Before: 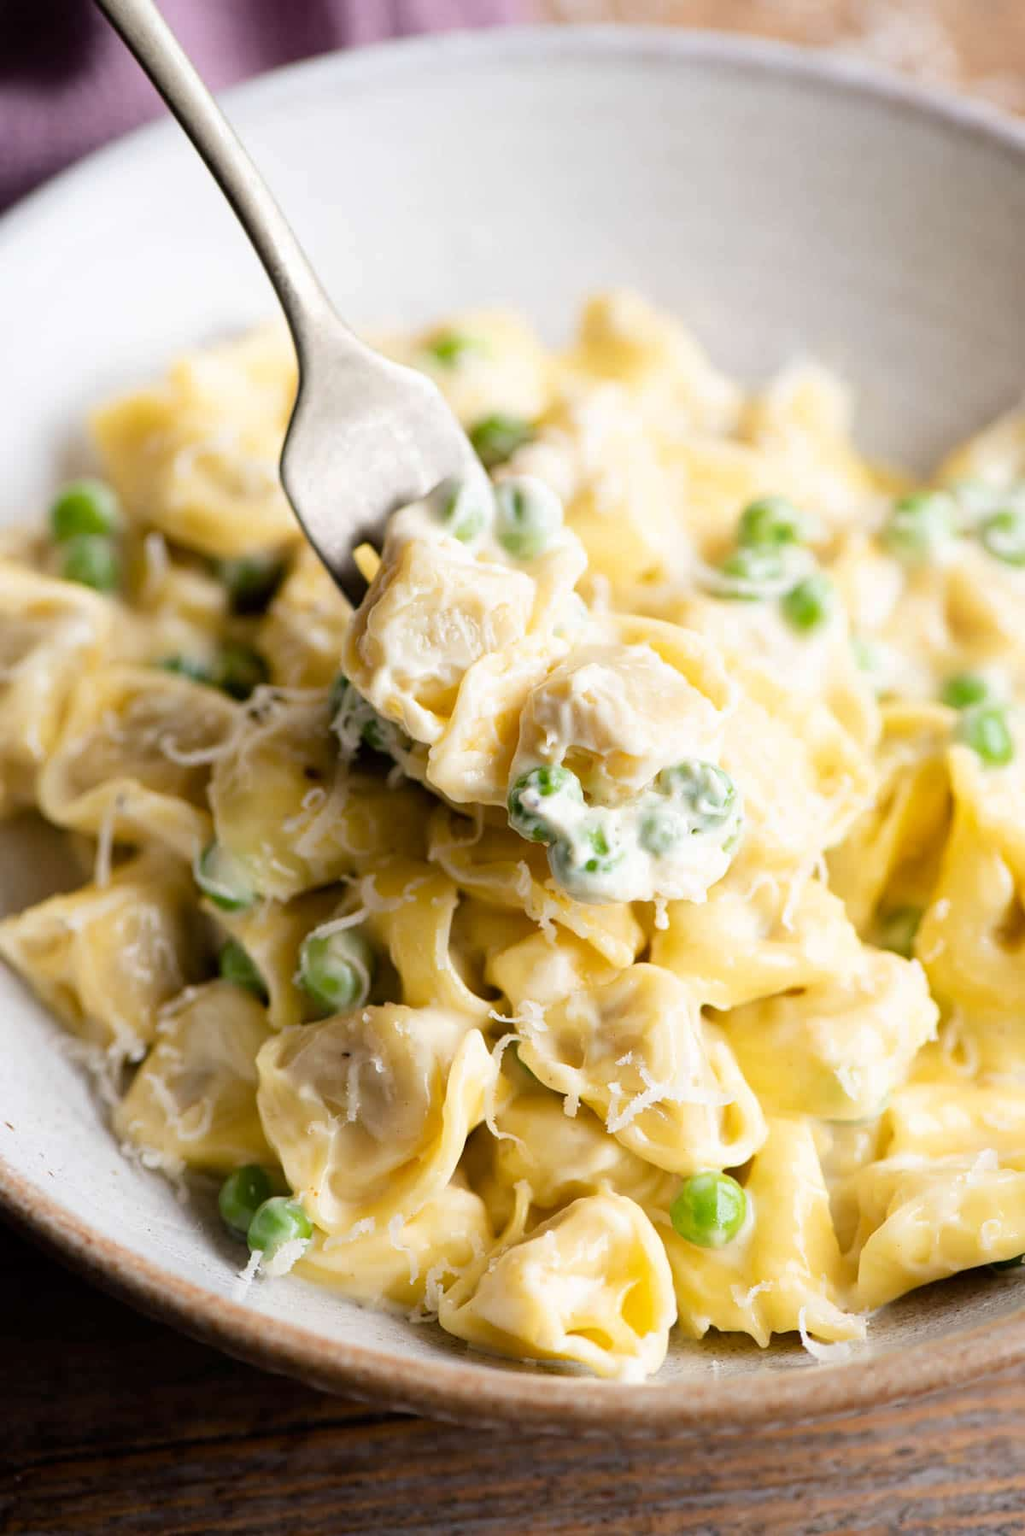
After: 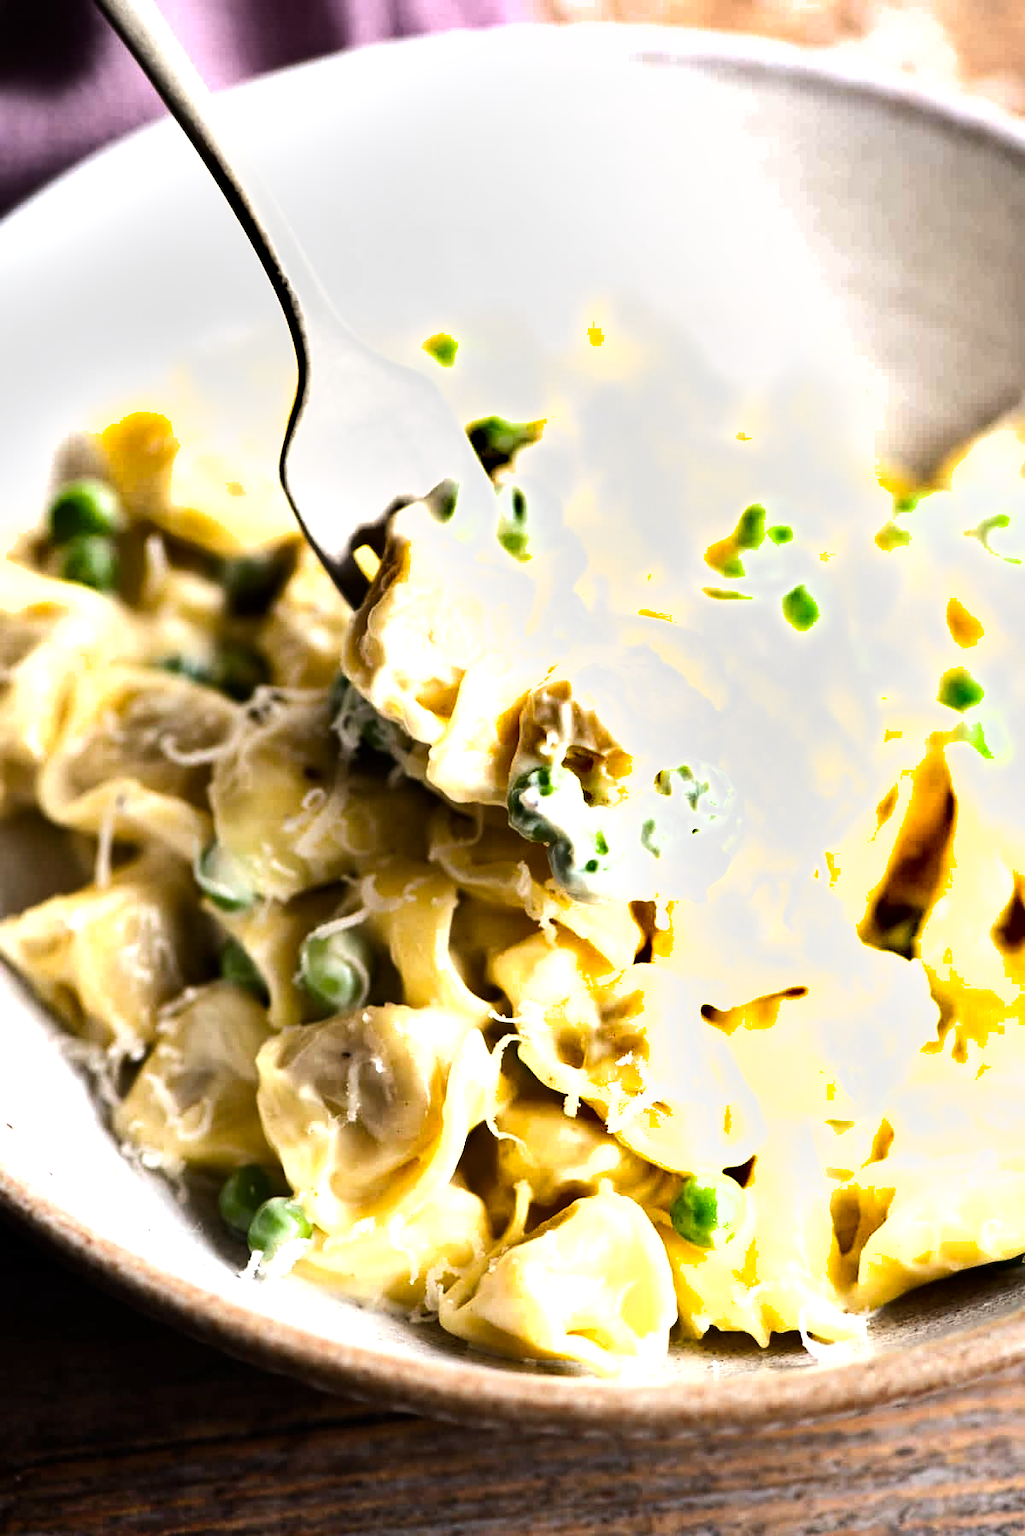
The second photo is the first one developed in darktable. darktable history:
shadows and highlights: white point adjustment 1, soften with gaussian
tone equalizer: -8 EV -1.08 EV, -7 EV -1.01 EV, -6 EV -0.867 EV, -5 EV -0.578 EV, -3 EV 0.578 EV, -2 EV 0.867 EV, -1 EV 1.01 EV, +0 EV 1.08 EV, edges refinement/feathering 500, mask exposure compensation -1.57 EV, preserve details no
